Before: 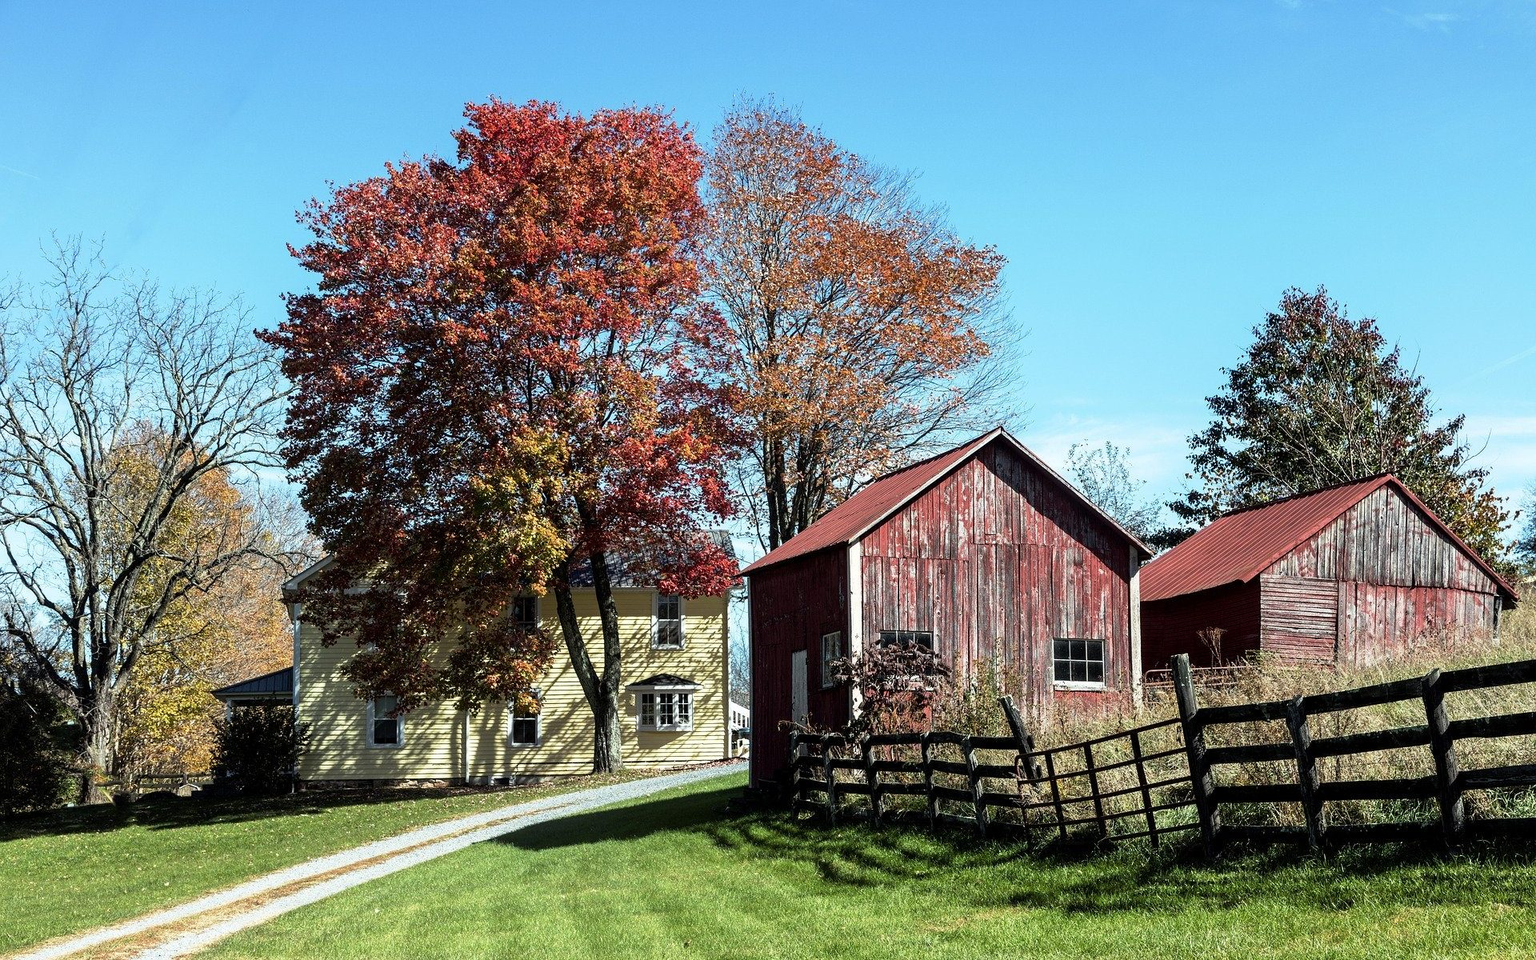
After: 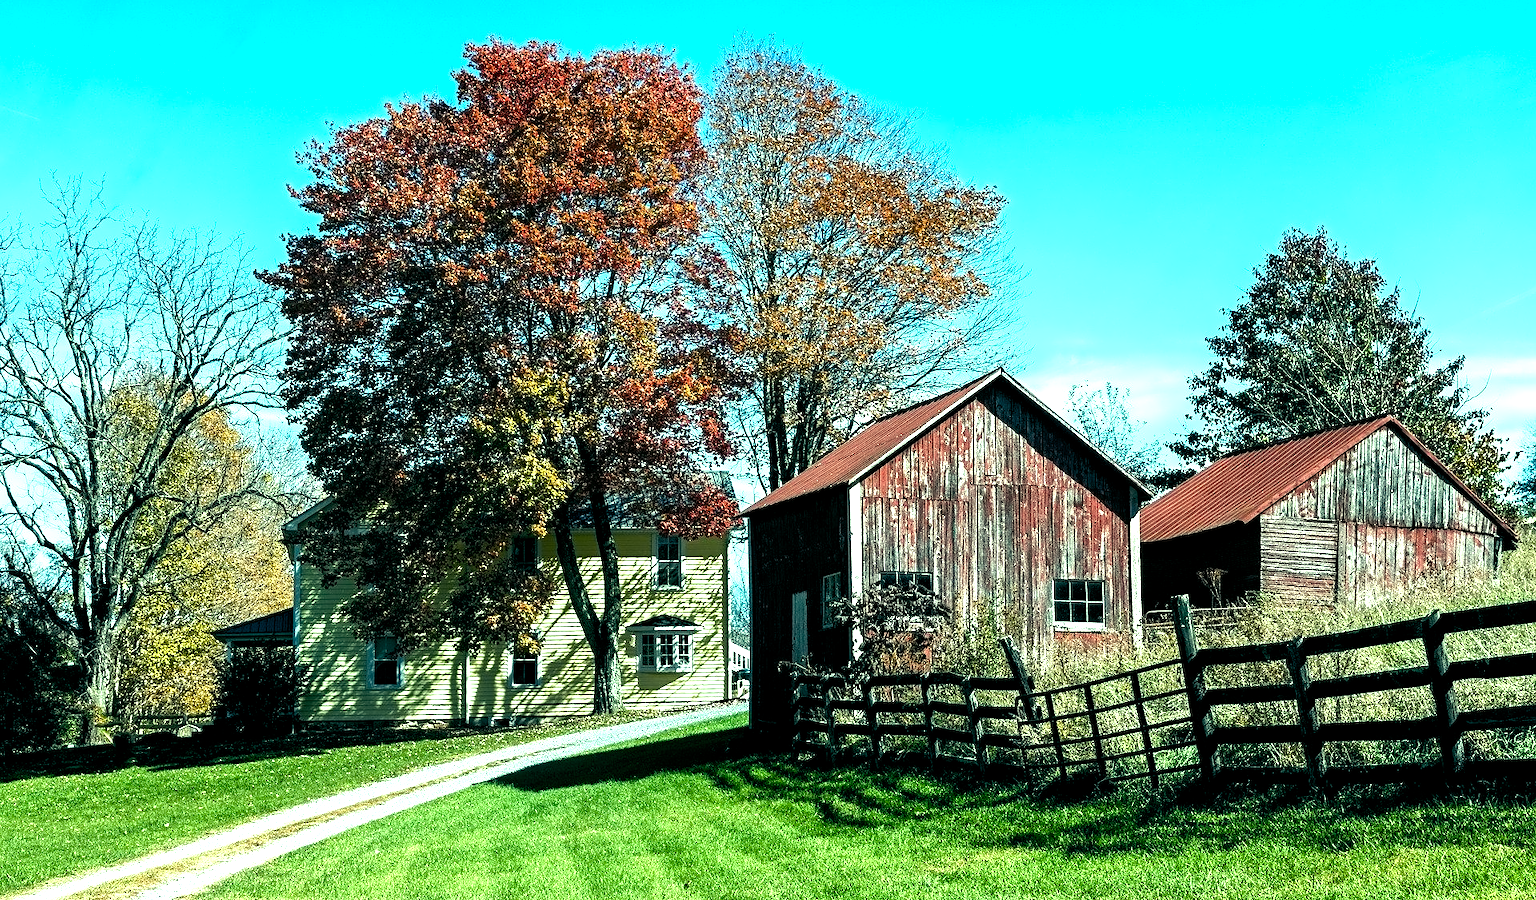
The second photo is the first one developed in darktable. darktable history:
contrast equalizer: y [[0.5 ×4, 0.525, 0.667], [0.5 ×6], [0.5 ×6], [0 ×4, 0.042, 0], [0, 0, 0.004, 0.1, 0.191, 0.131]]
crop and rotate: top 6.25%
color balance rgb: shadows lift › luminance -7.7%, shadows lift › chroma 2.13%, shadows lift › hue 165.27°, power › luminance -7.77%, power › chroma 1.1%, power › hue 215.88°, highlights gain › luminance 15.15%, highlights gain › chroma 7%, highlights gain › hue 125.57°, global offset › luminance -0.33%, global offset › chroma 0.11%, global offset › hue 165.27°, perceptual saturation grading › global saturation 24.42%, perceptual saturation grading › highlights -24.42%, perceptual saturation grading › mid-tones 24.42%, perceptual saturation grading › shadows 40%, perceptual brilliance grading › global brilliance -5%, perceptual brilliance grading › highlights 24.42%, perceptual brilliance grading › mid-tones 7%, perceptual brilliance grading › shadows -5%
